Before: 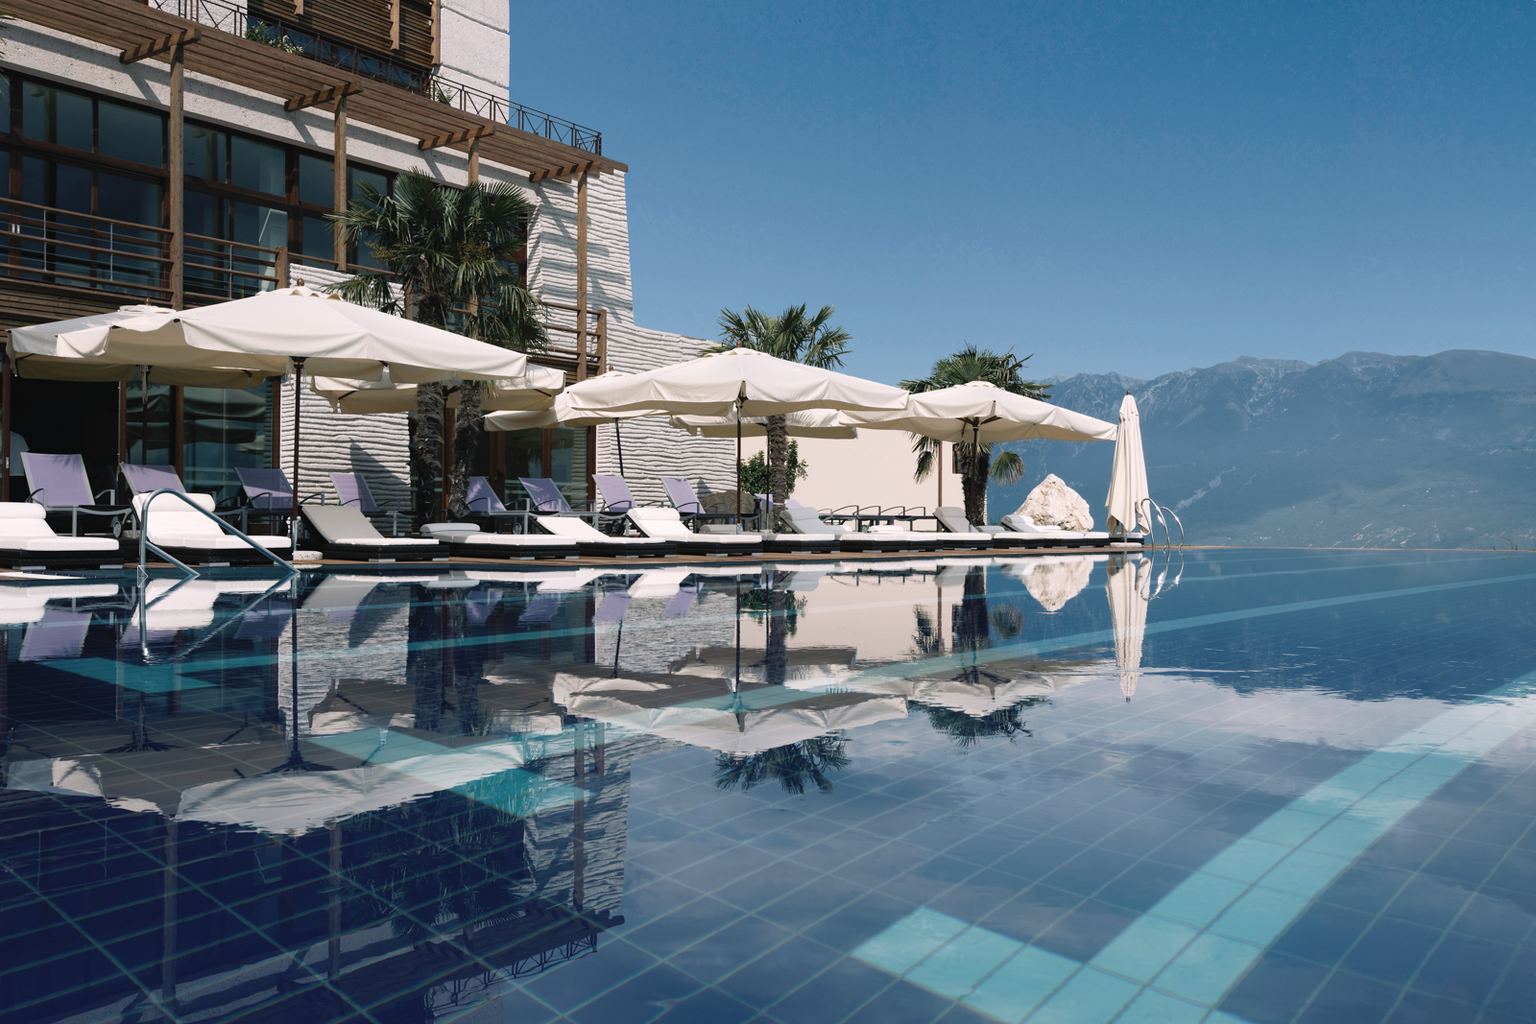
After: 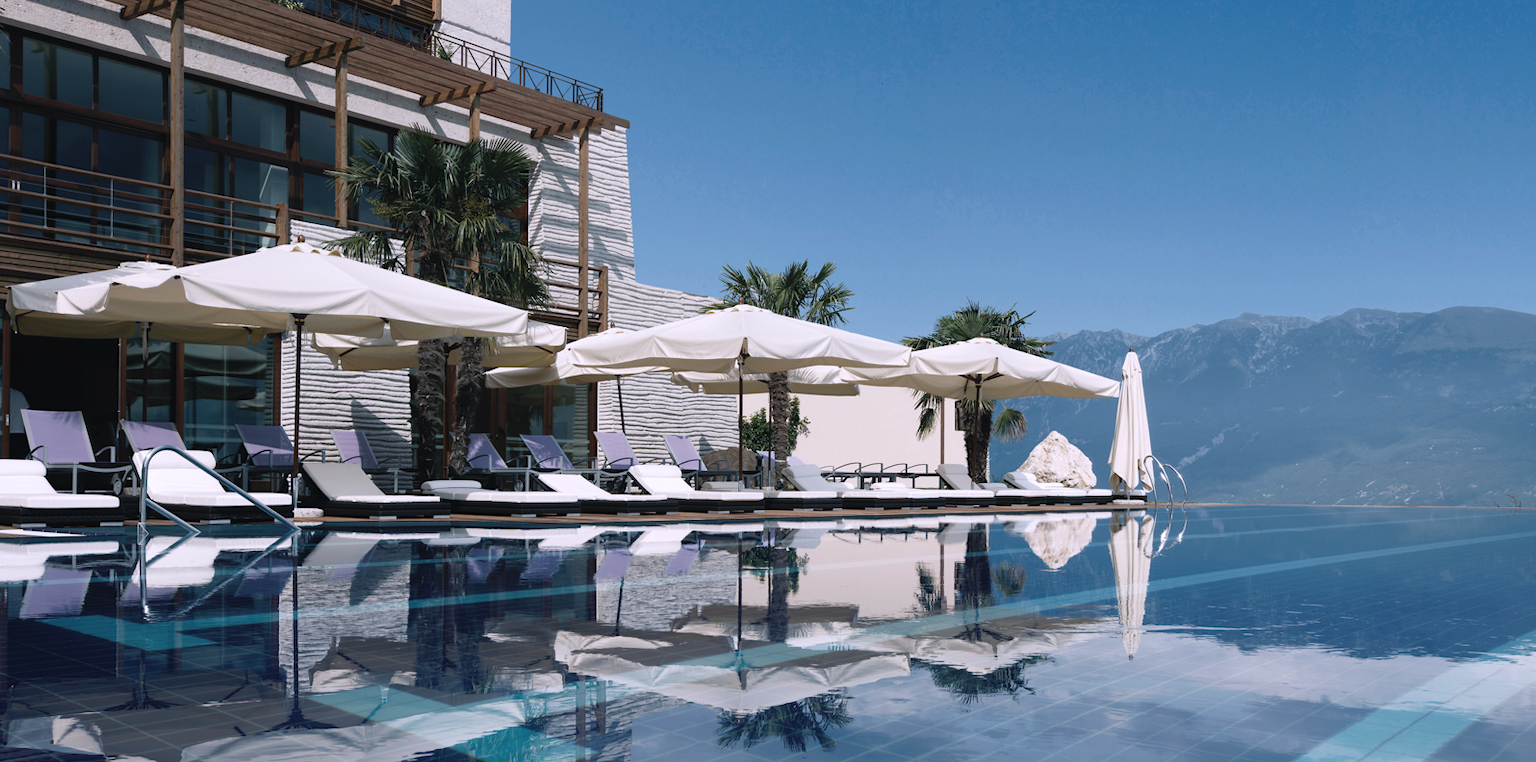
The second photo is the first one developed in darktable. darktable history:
crop: top 4.33%, bottom 21.252%
color calibration: illuminant as shot in camera, x 0.358, y 0.373, temperature 4628.91 K
